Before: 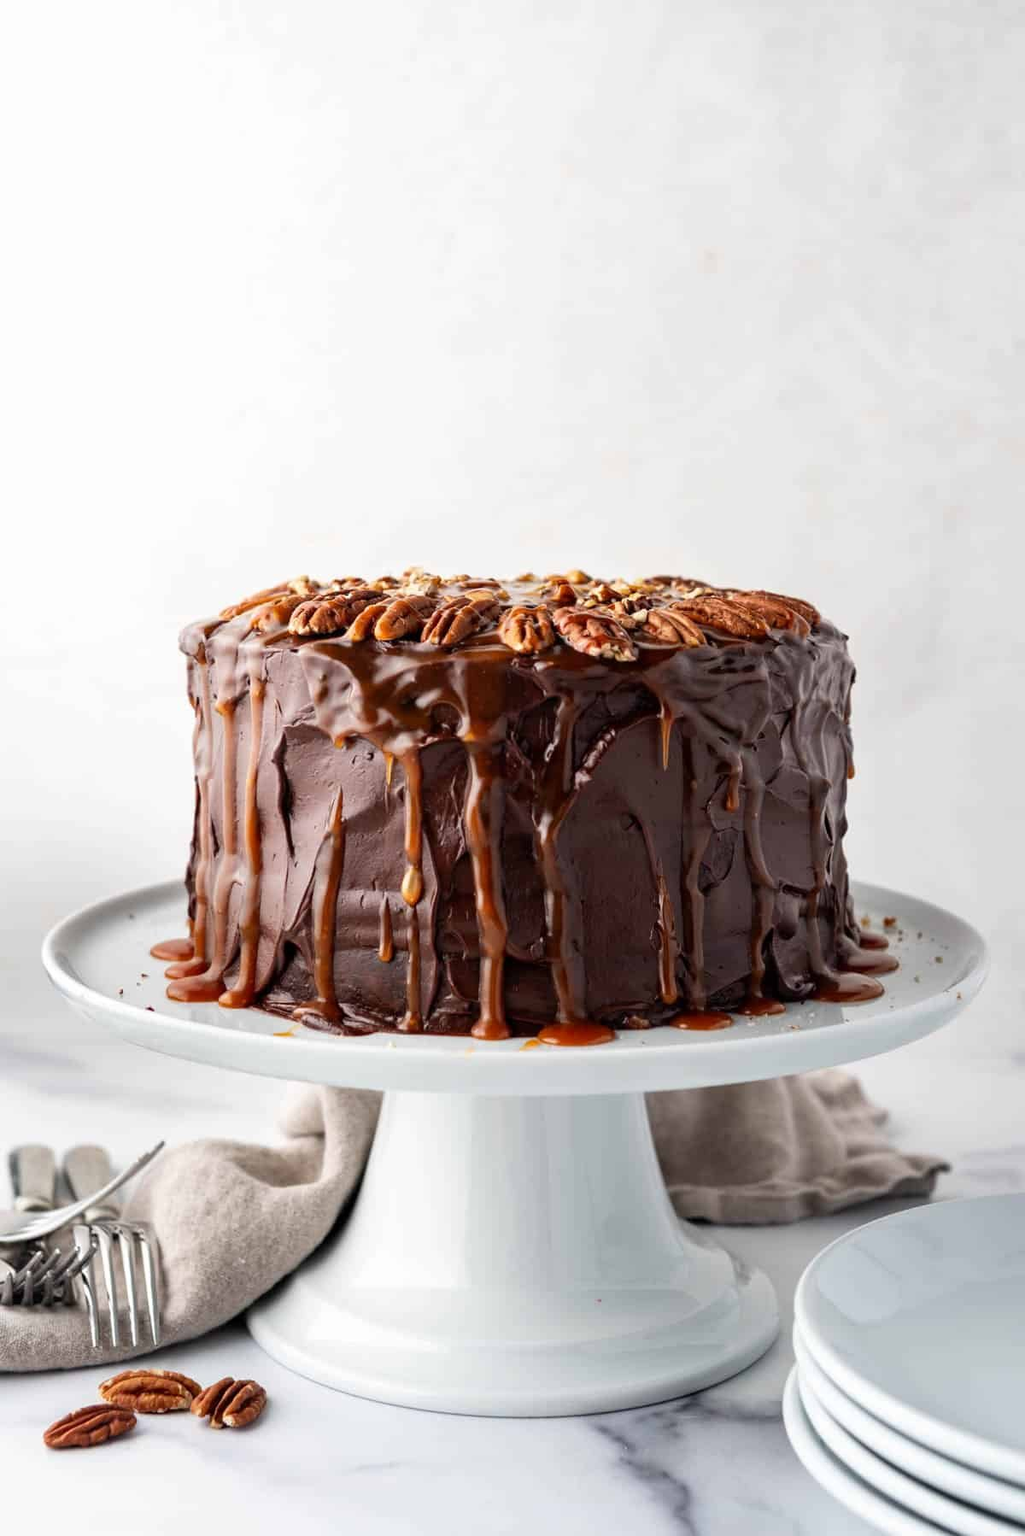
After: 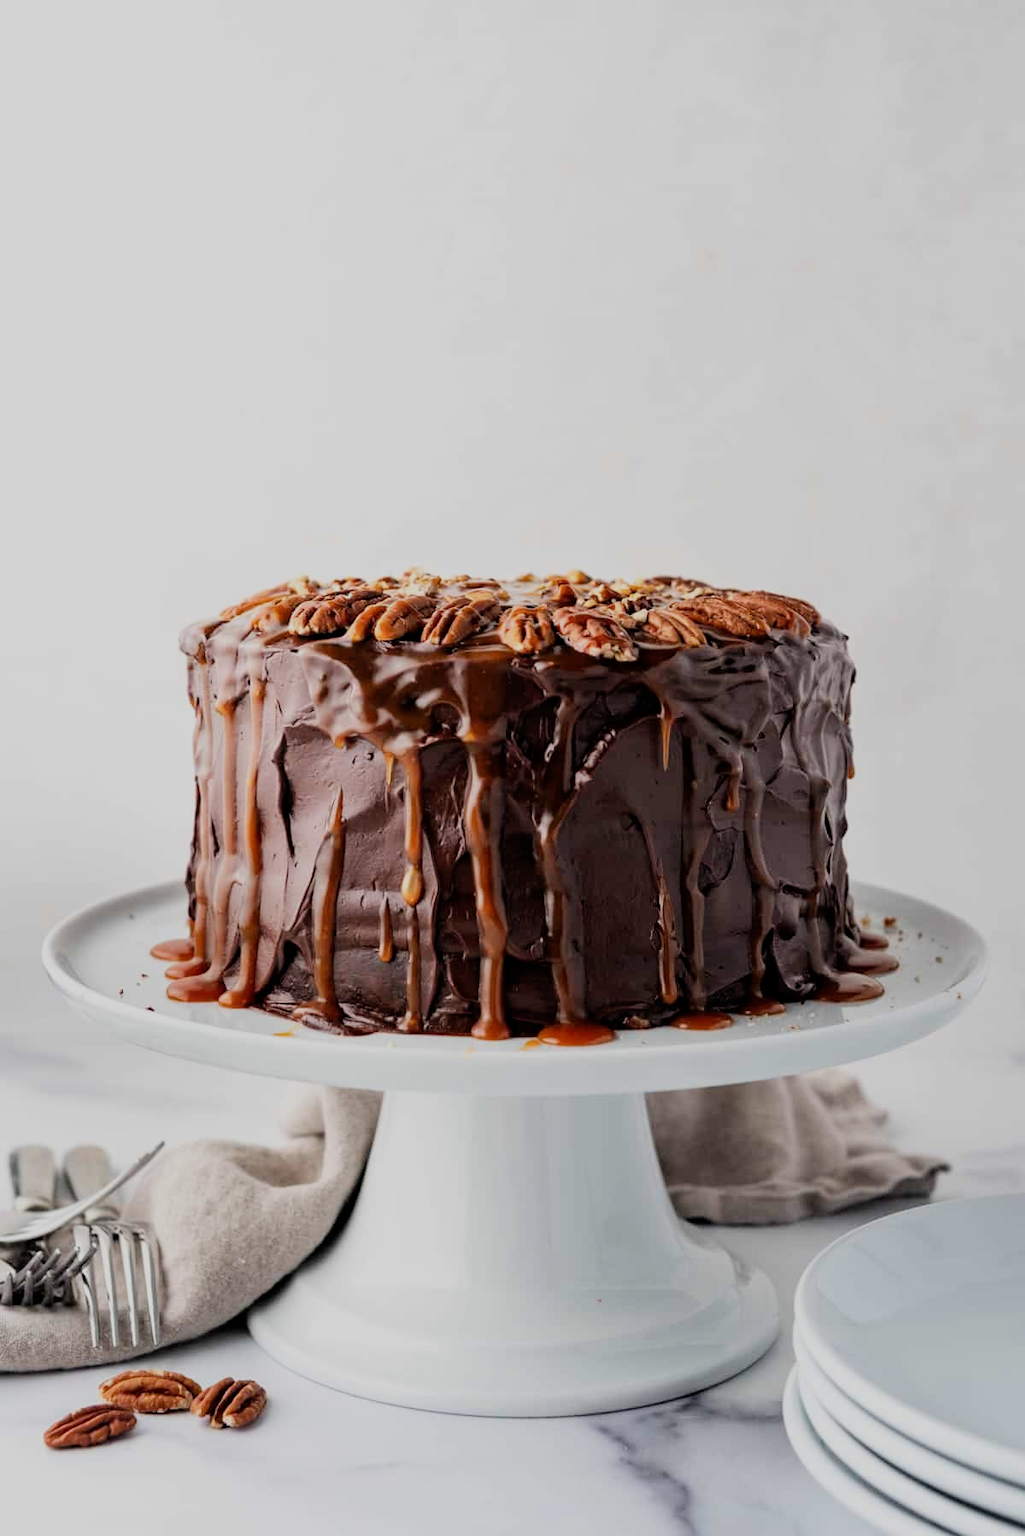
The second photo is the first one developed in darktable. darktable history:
filmic rgb: black relative exposure -7.65 EV, white relative exposure 4.56 EV, hardness 3.61, contrast 0.991
